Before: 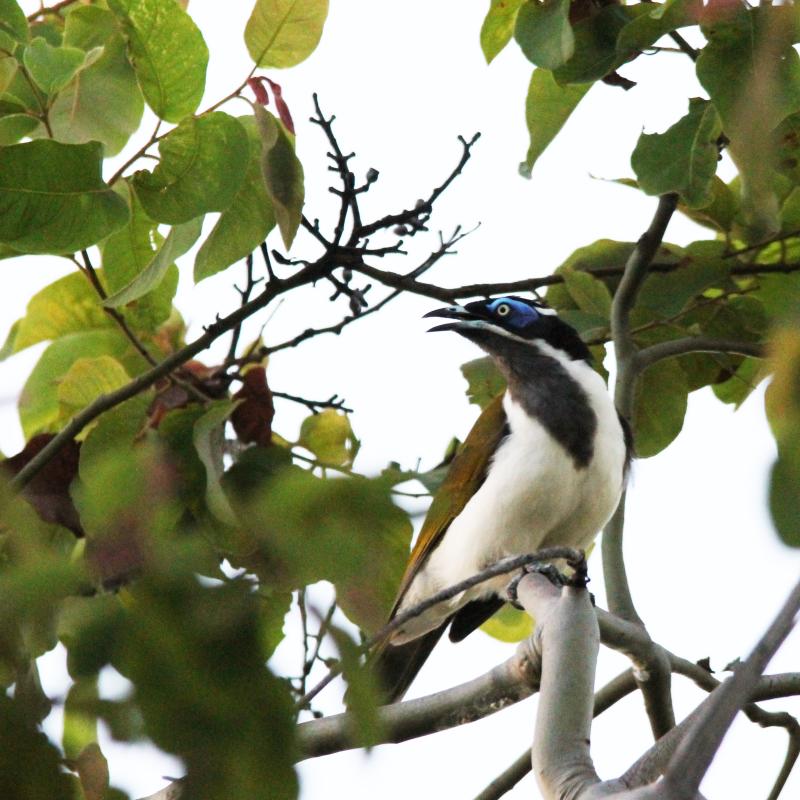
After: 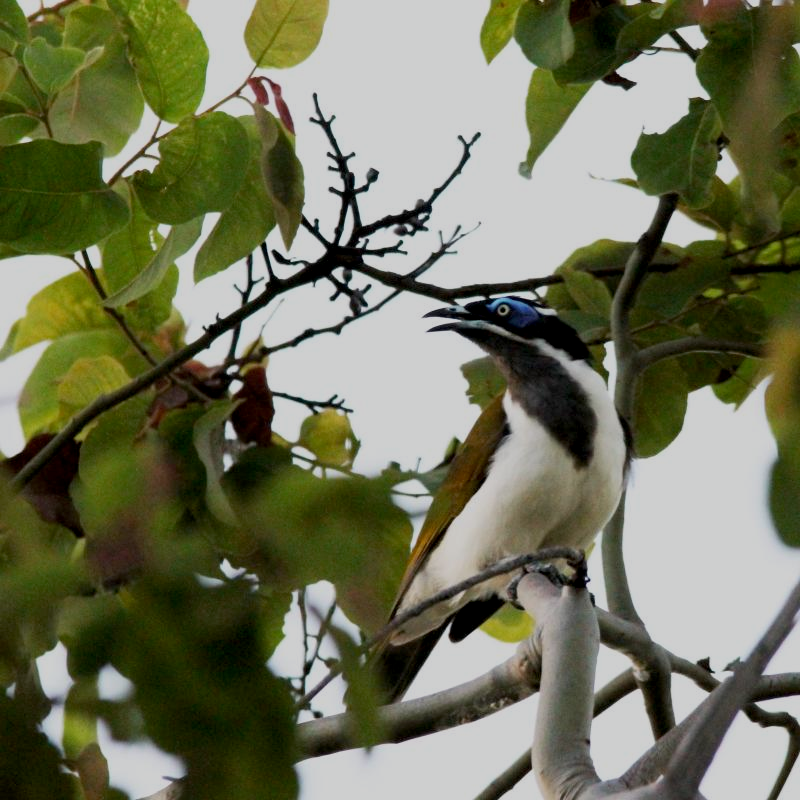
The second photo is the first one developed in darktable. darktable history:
exposure: black level correction 0.009, exposure -0.656 EV, compensate highlight preservation false
tone equalizer: edges refinement/feathering 500, mask exposure compensation -1.57 EV, preserve details no
